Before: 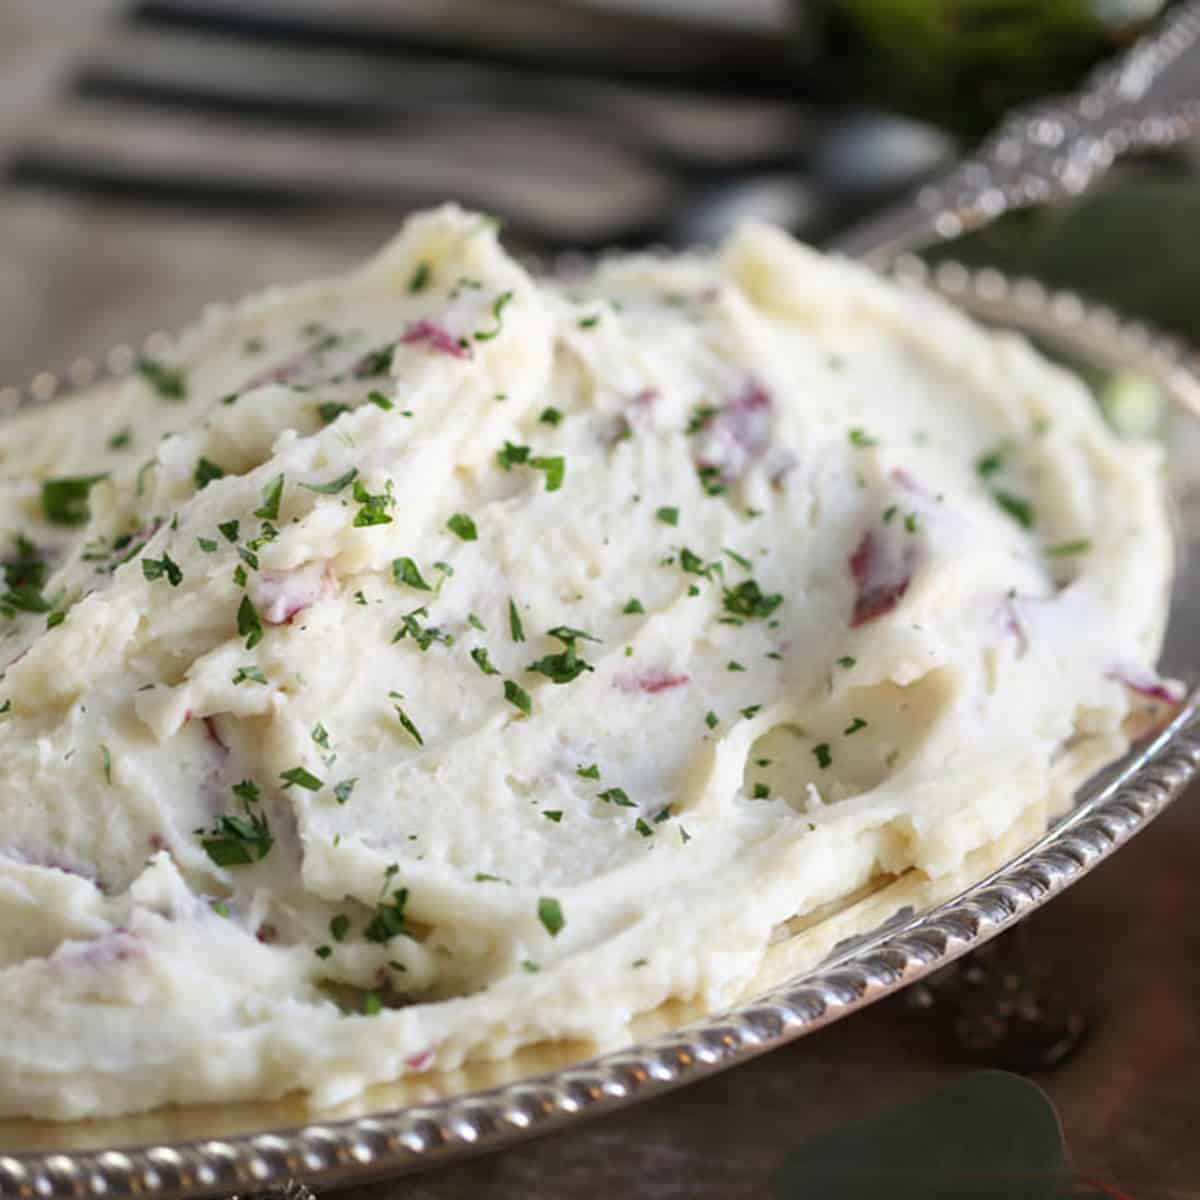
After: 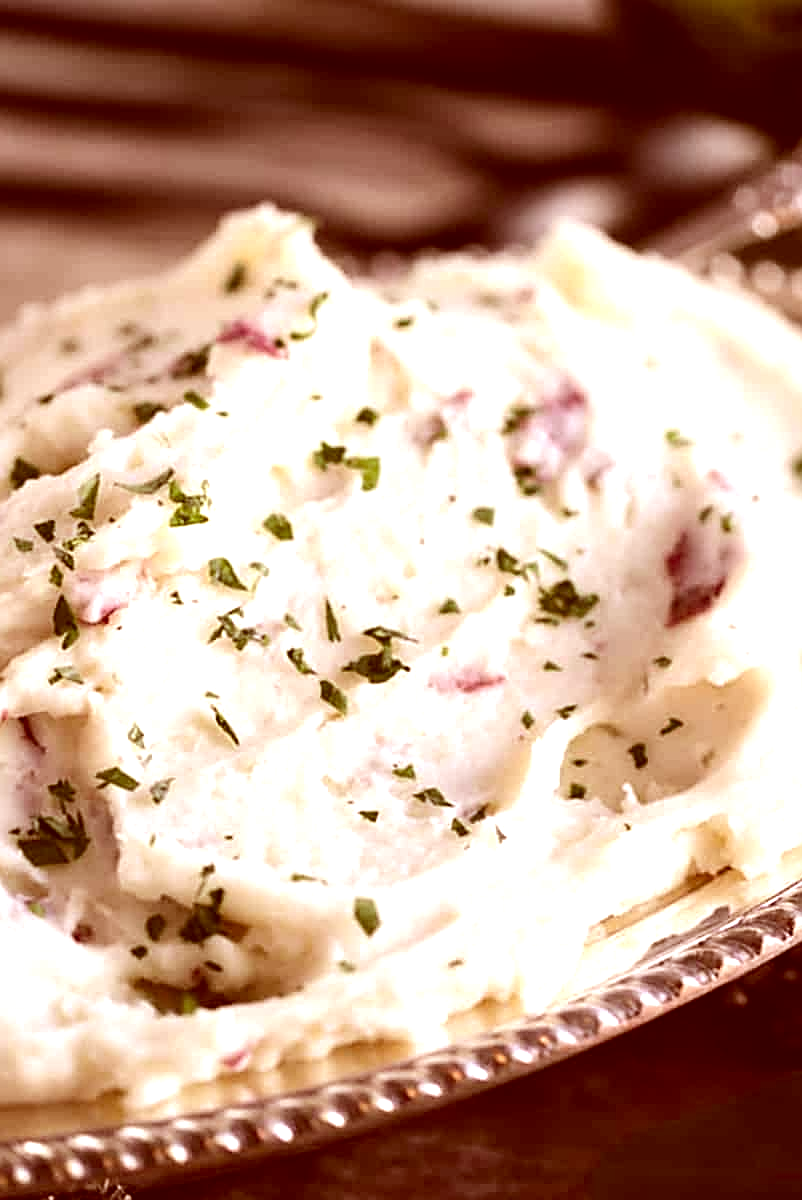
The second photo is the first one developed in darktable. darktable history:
crop: left 15.38%, right 17.785%
tone equalizer: -8 EV -0.739 EV, -7 EV -0.681 EV, -6 EV -0.625 EV, -5 EV -0.392 EV, -3 EV 0.381 EV, -2 EV 0.6 EV, -1 EV 0.686 EV, +0 EV 0.769 EV, edges refinement/feathering 500, mask exposure compensation -1.24 EV, preserve details no
color correction: highlights a* 9.19, highlights b* 9.02, shadows a* 39.5, shadows b* 39.31, saturation 0.789
sharpen: on, module defaults
